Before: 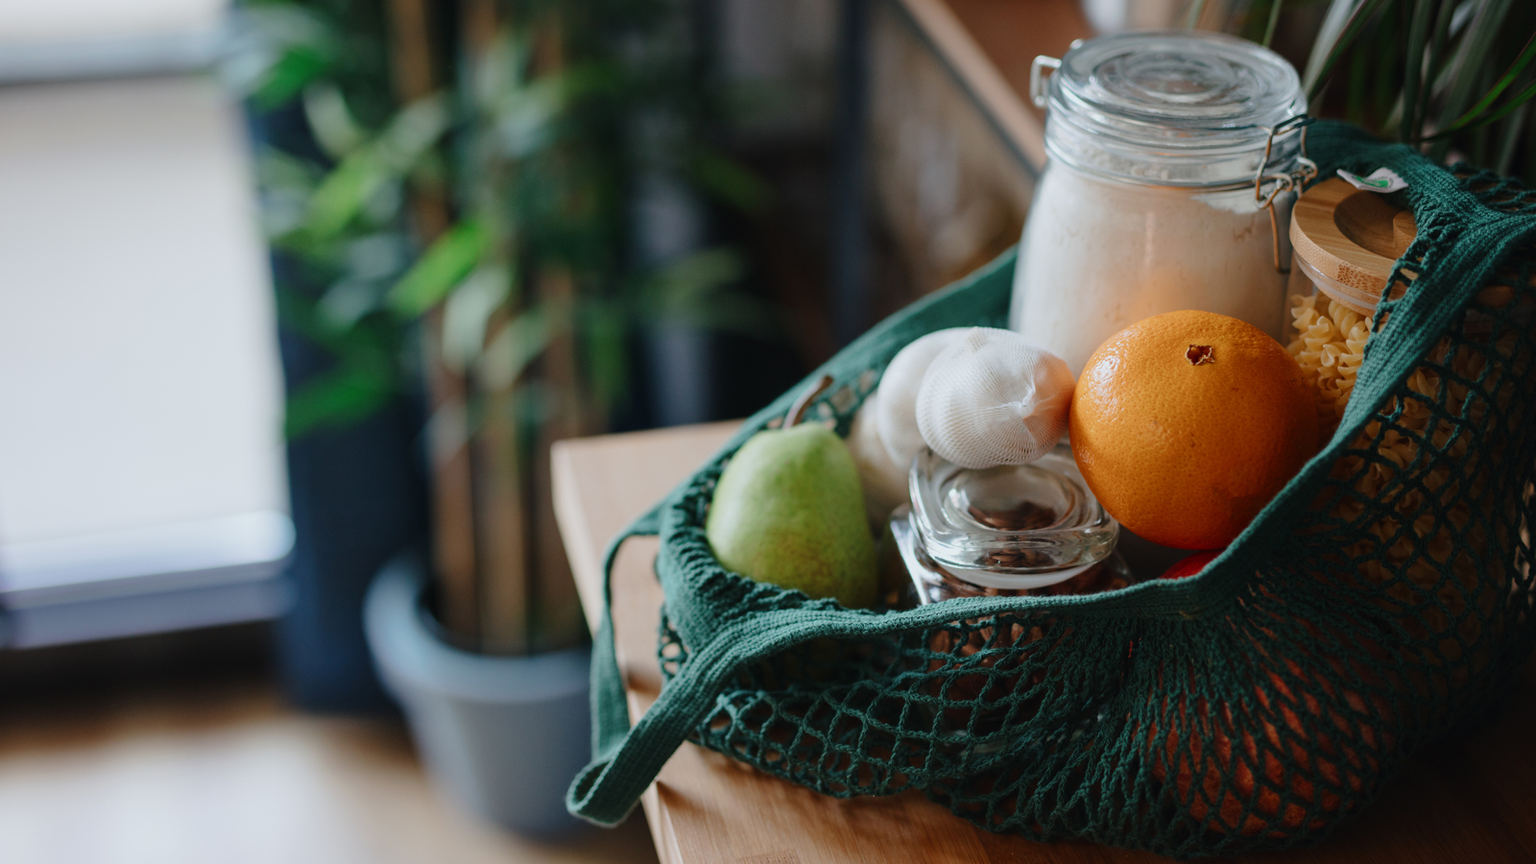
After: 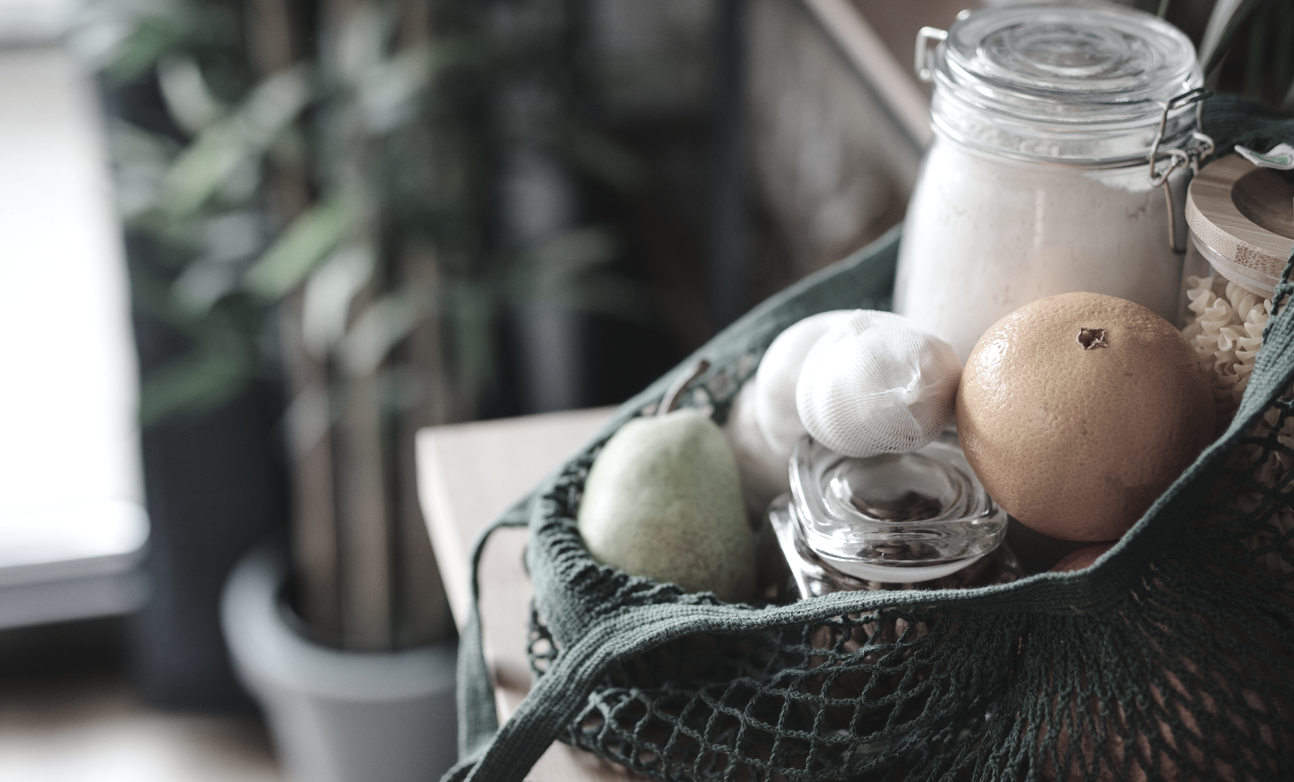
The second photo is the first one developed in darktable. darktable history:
color correction: saturation 0.2
crop: left 9.929%, top 3.475%, right 9.188%, bottom 9.529%
exposure: black level correction -0.002, exposure 0.54 EV, compensate highlight preservation false
